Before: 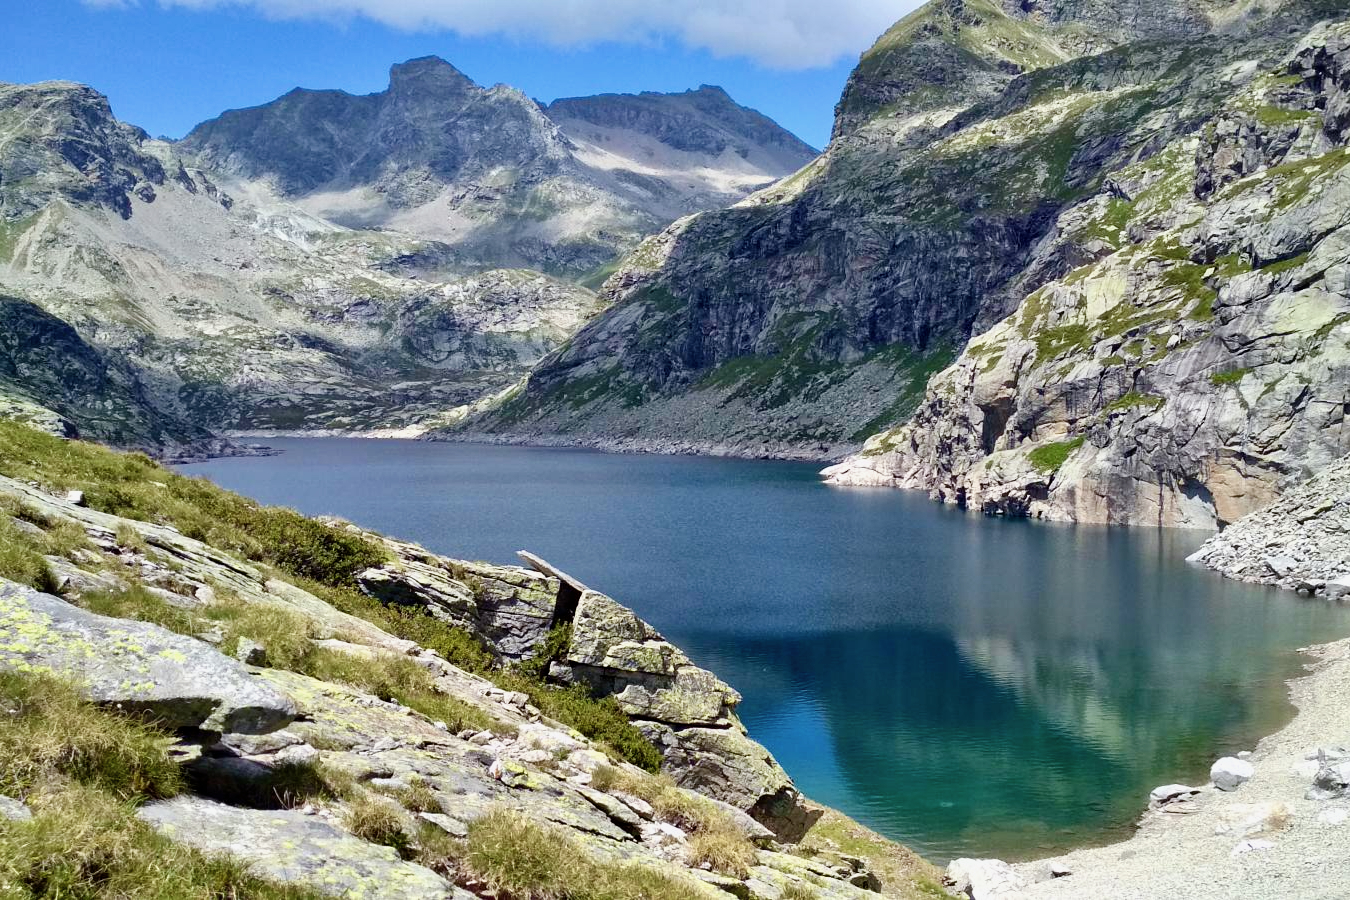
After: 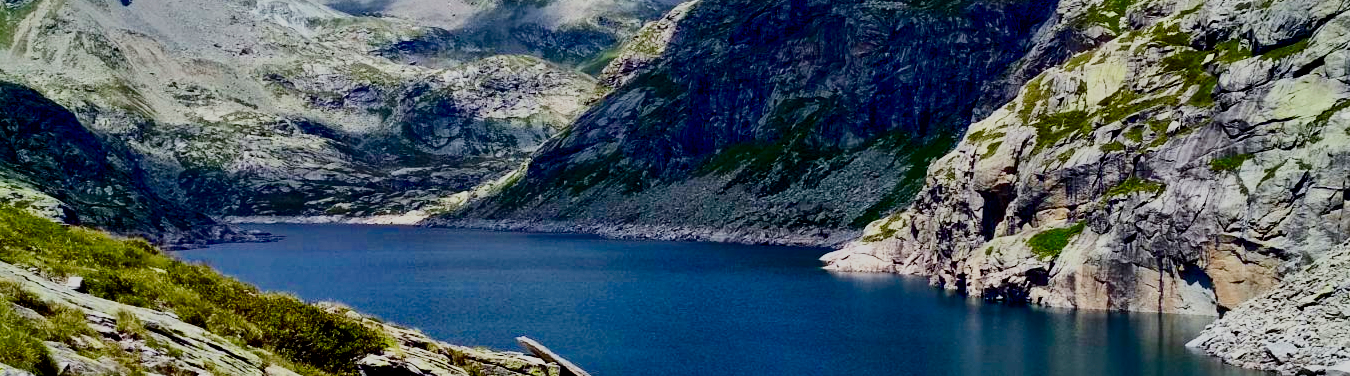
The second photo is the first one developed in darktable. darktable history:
contrast brightness saturation: contrast 0.22, brightness -0.19, saturation 0.24
exposure: black level correction 0.009, exposure -0.159 EV, compensate highlight preservation false
filmic rgb: black relative exposure -7.75 EV, white relative exposure 4.4 EV, threshold 3 EV, hardness 3.76, latitude 38.11%, contrast 0.966, highlights saturation mix 10%, shadows ↔ highlights balance 4.59%, color science v4 (2020), enable highlight reconstruction true
crop and rotate: top 23.84%, bottom 34.294%
